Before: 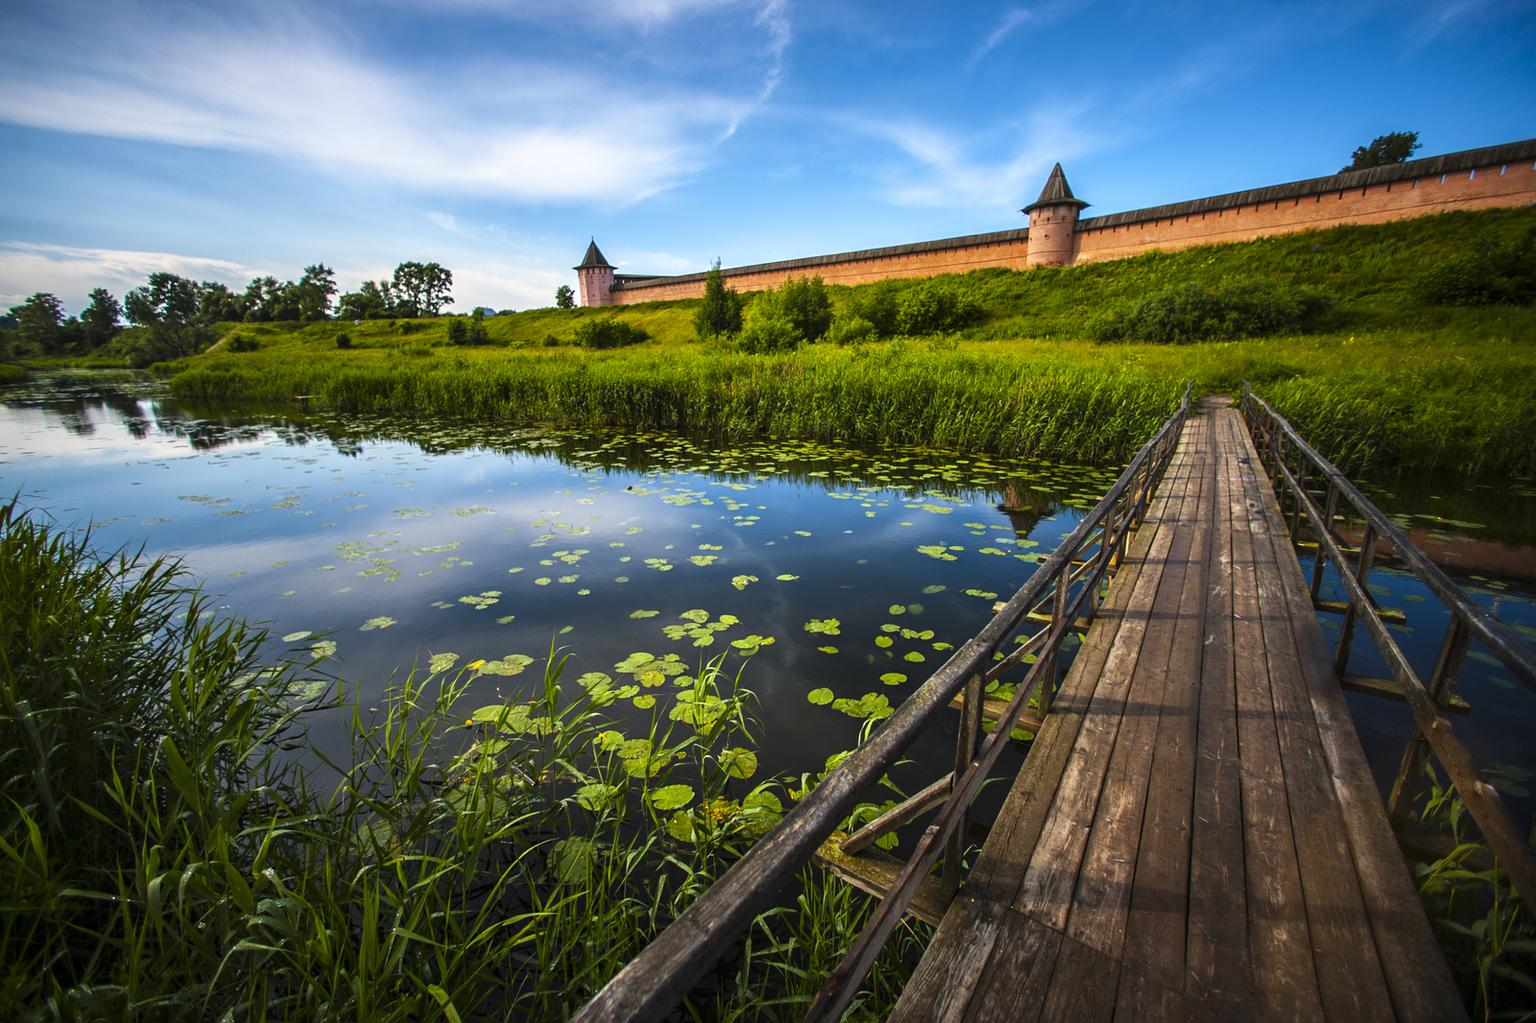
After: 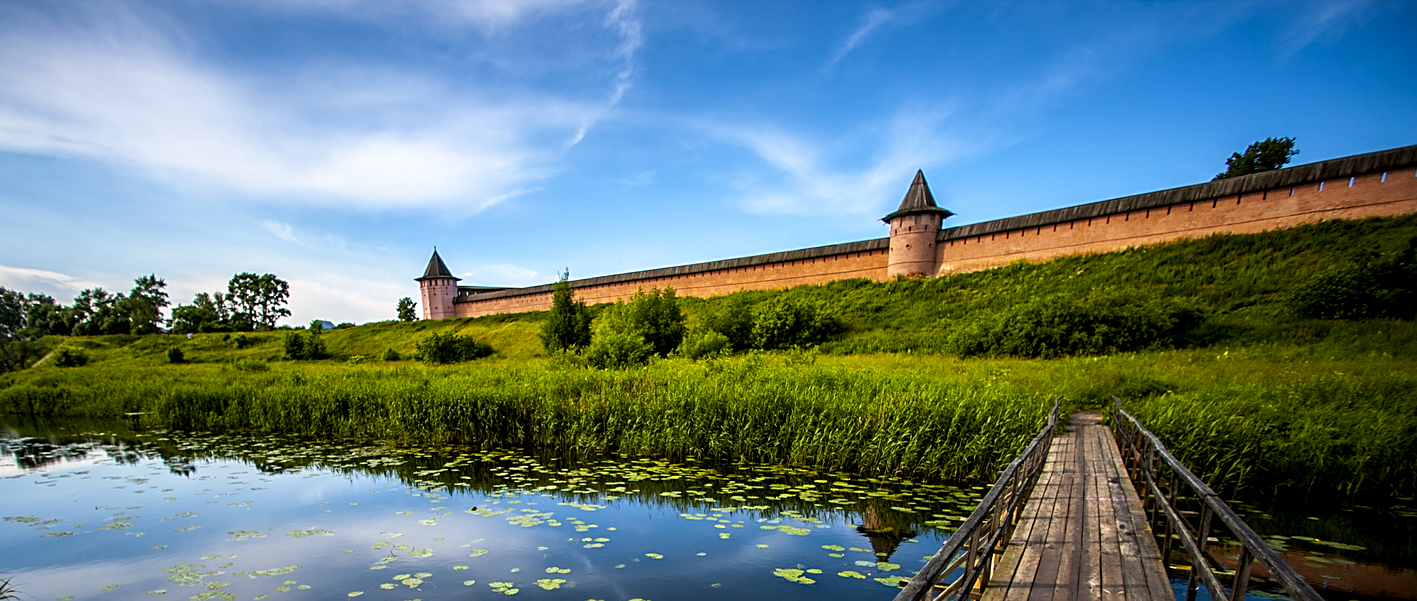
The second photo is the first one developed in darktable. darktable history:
sharpen: amount 0.464
crop and rotate: left 11.408%, bottom 43.535%
exposure: black level correction 0.009, exposure 0.015 EV, compensate highlight preservation false
